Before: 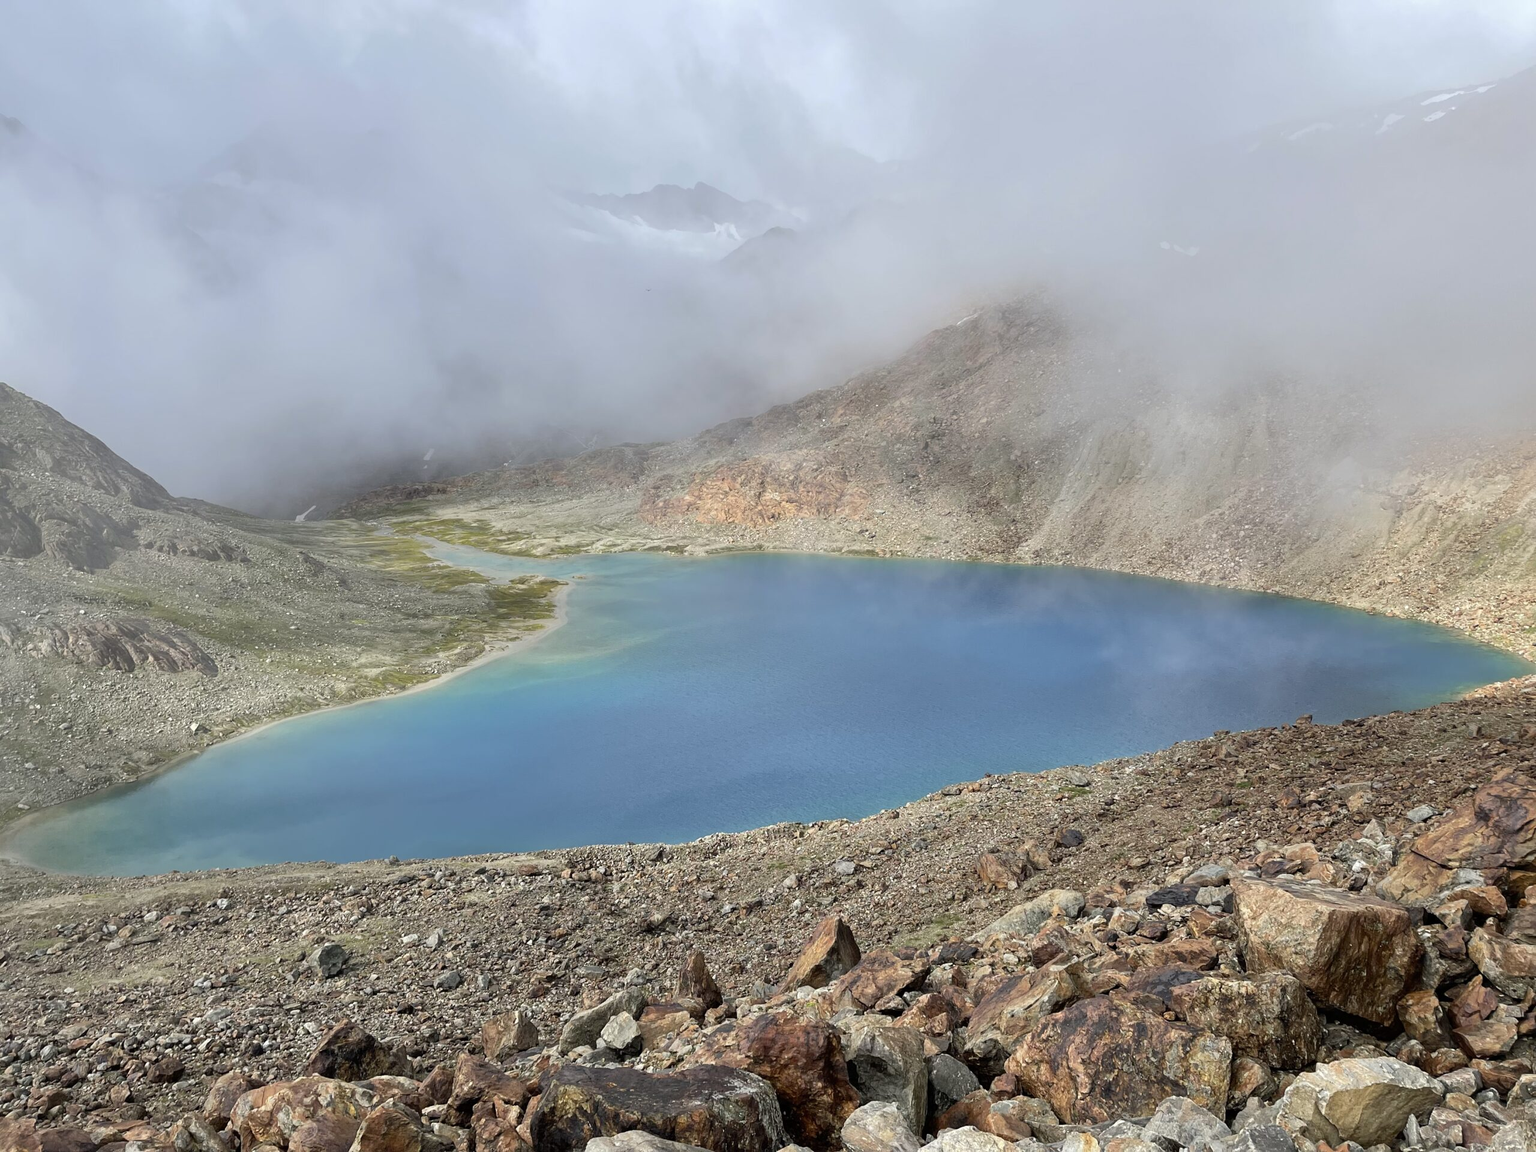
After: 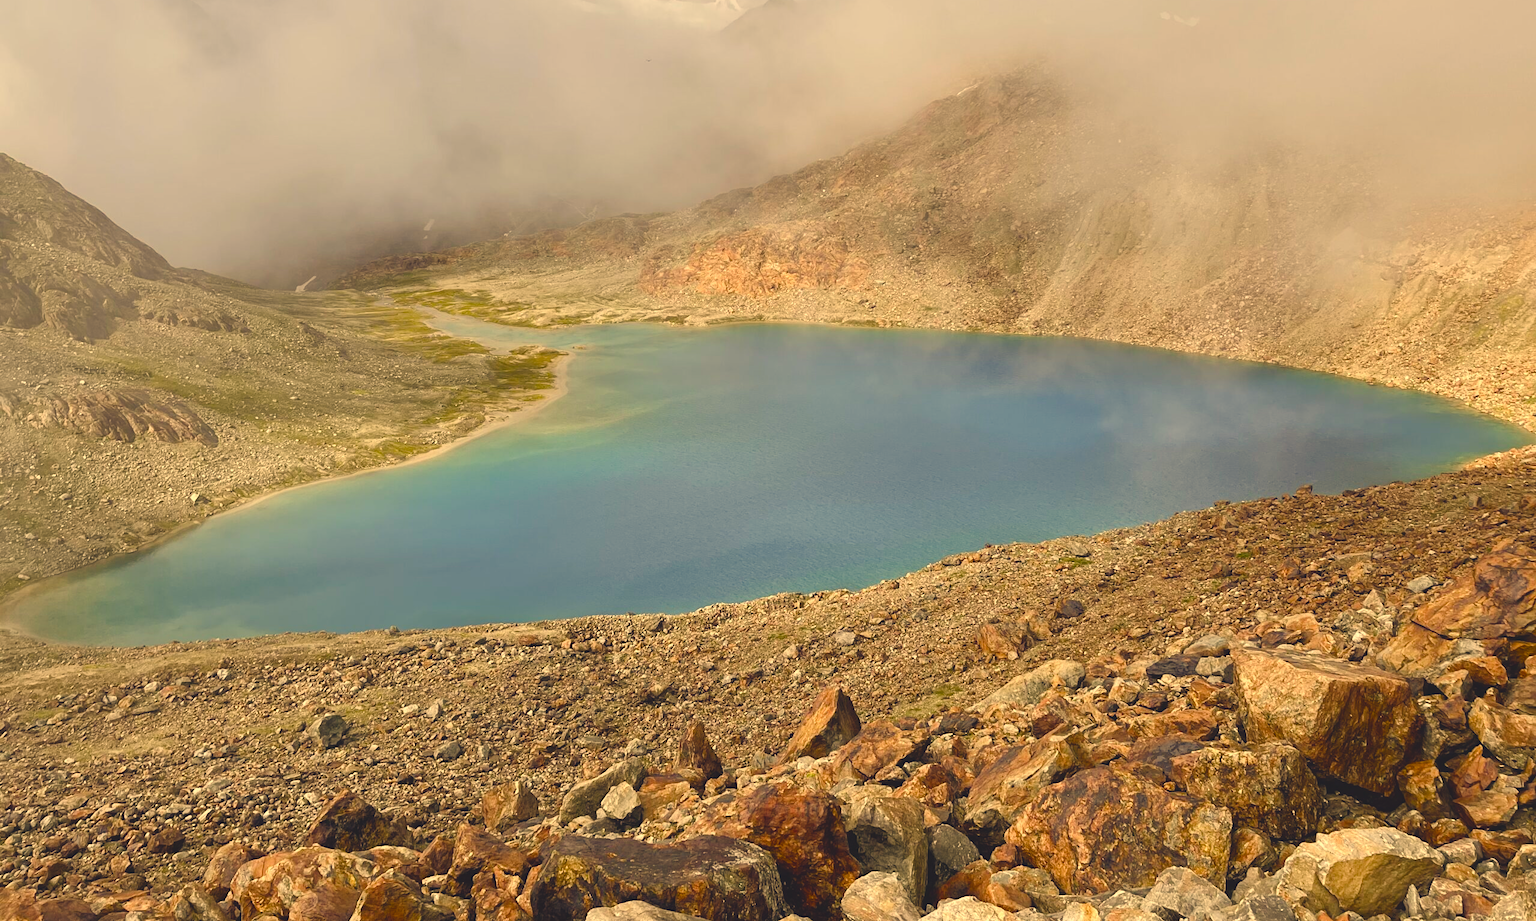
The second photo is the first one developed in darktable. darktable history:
color balance rgb: shadows lift › chroma 3%, shadows lift › hue 280.8°, power › hue 330°, highlights gain › chroma 3%, highlights gain › hue 75.6°, global offset › luminance 1.5%, perceptual saturation grading › global saturation 20%, perceptual saturation grading › highlights -25%, perceptual saturation grading › shadows 50%, global vibrance 30%
crop and rotate: top 19.998%
white balance: red 1.138, green 0.996, blue 0.812
